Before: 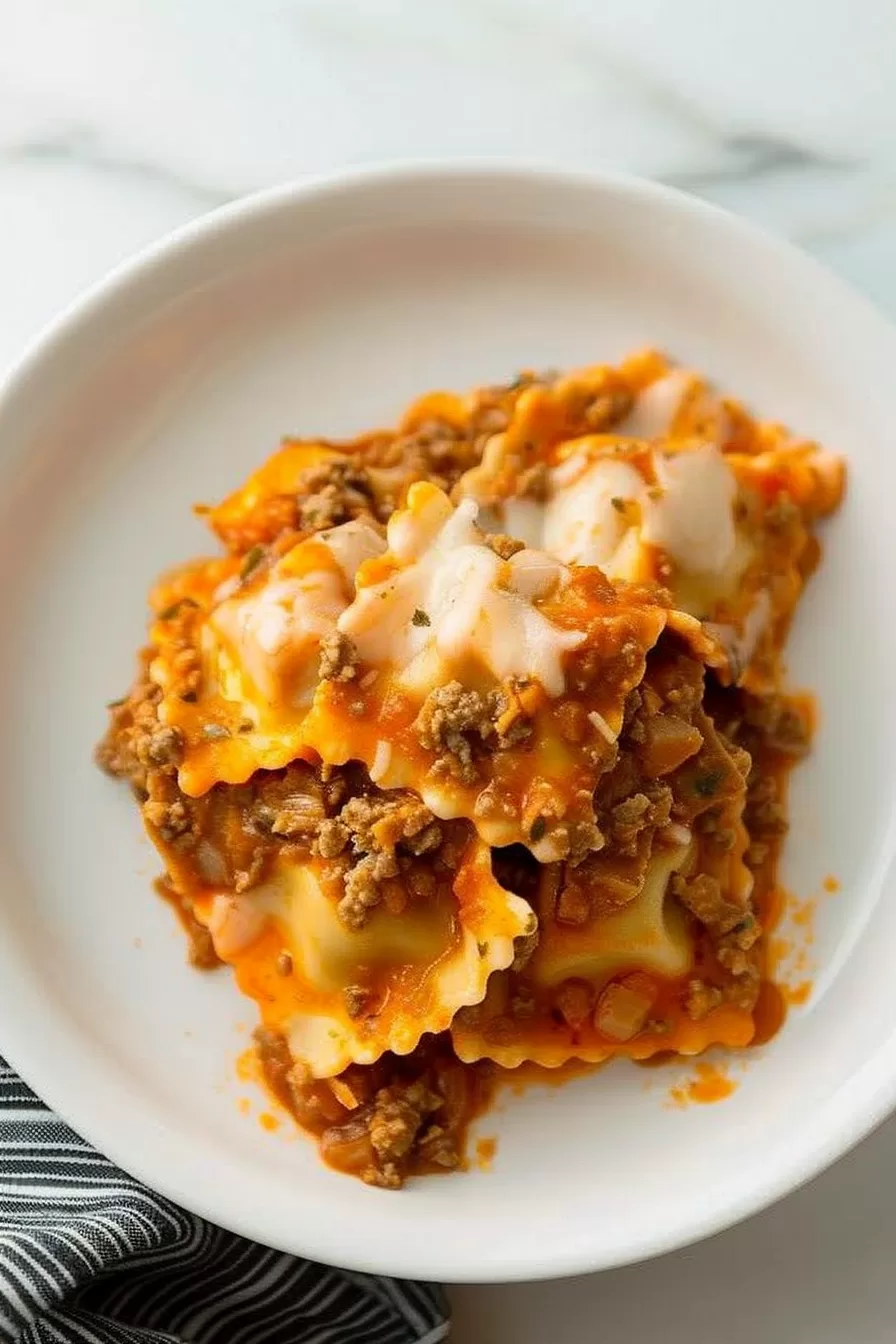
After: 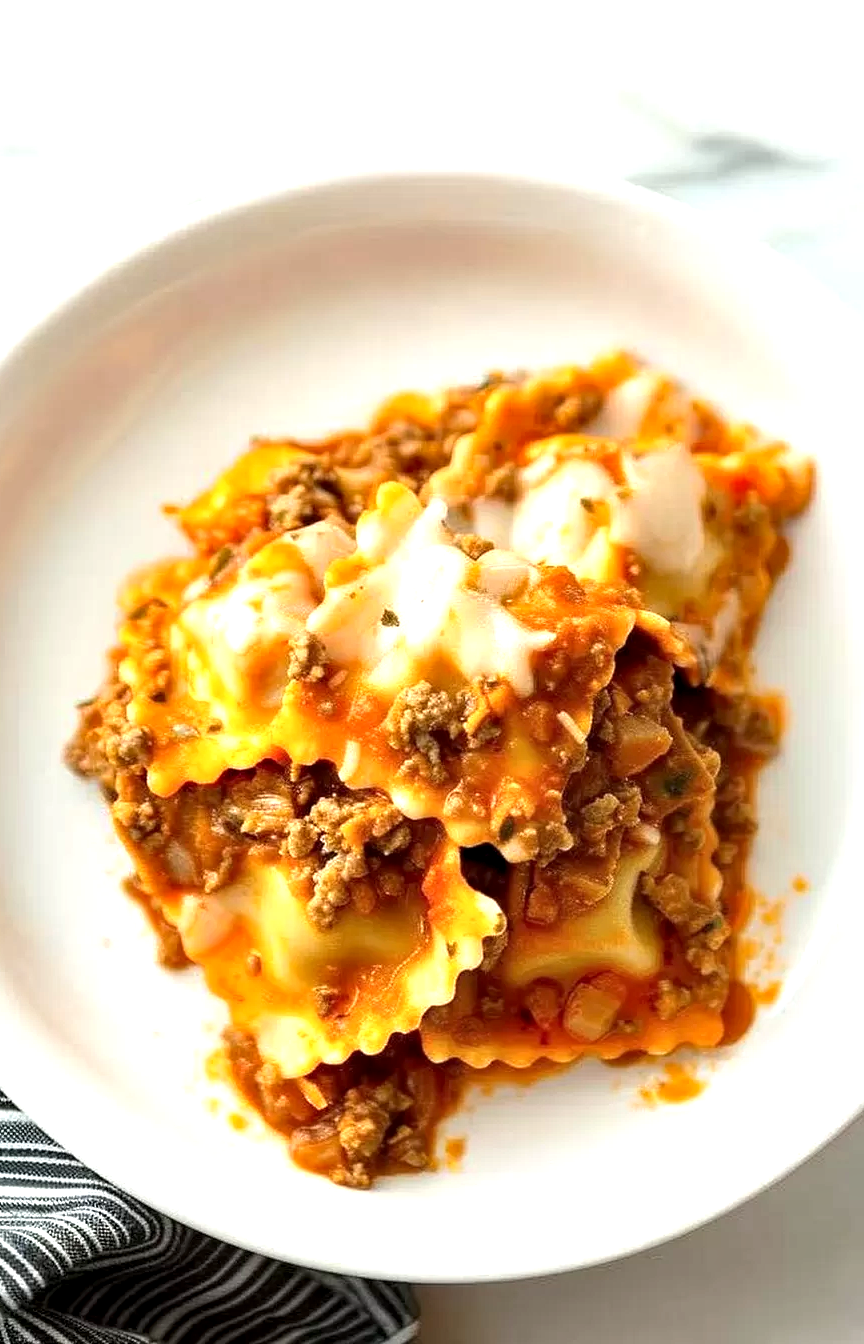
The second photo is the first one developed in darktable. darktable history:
exposure: black level correction 0, exposure 0.693 EV, compensate highlight preservation false
contrast equalizer: y [[0.6 ×6], [0.55 ×6], [0 ×6], [0 ×6], [0 ×6]], mix 0.31
crop and rotate: left 3.492%
local contrast: highlights 105%, shadows 98%, detail 120%, midtone range 0.2
